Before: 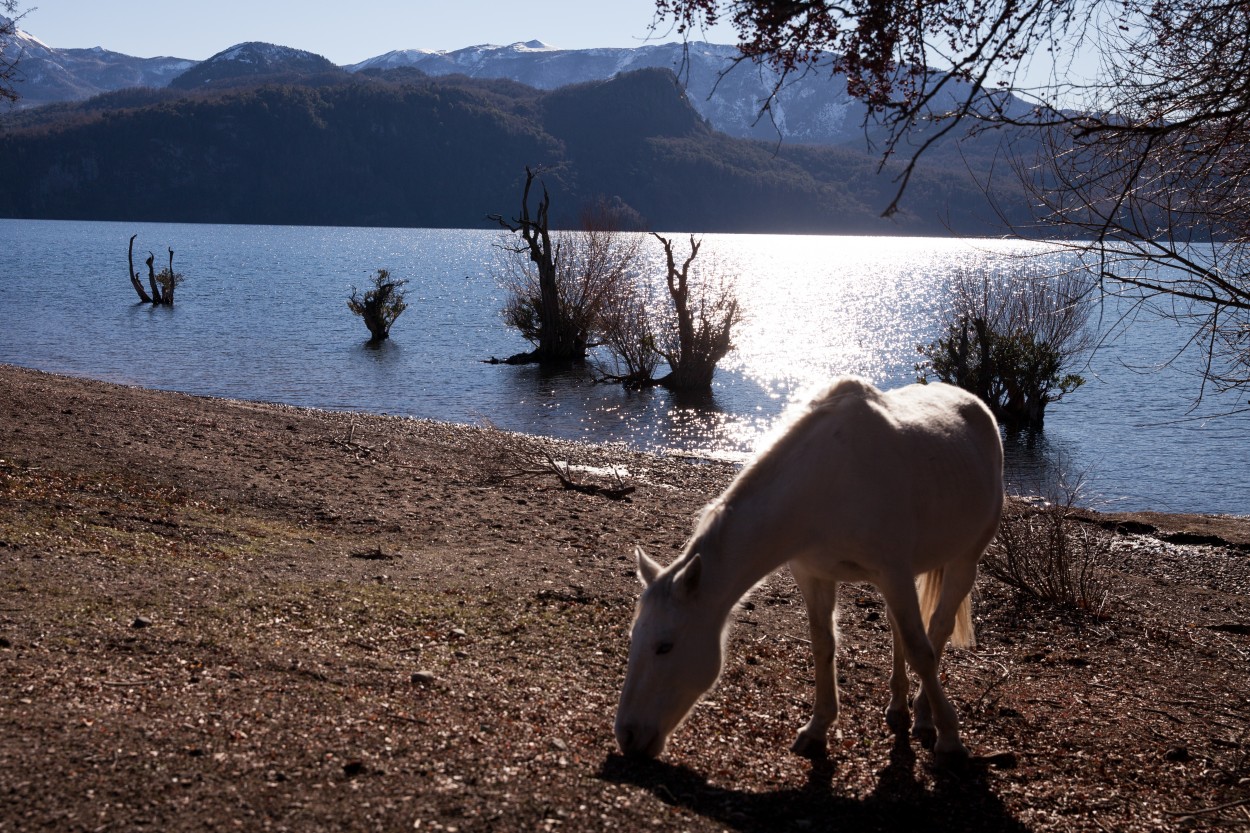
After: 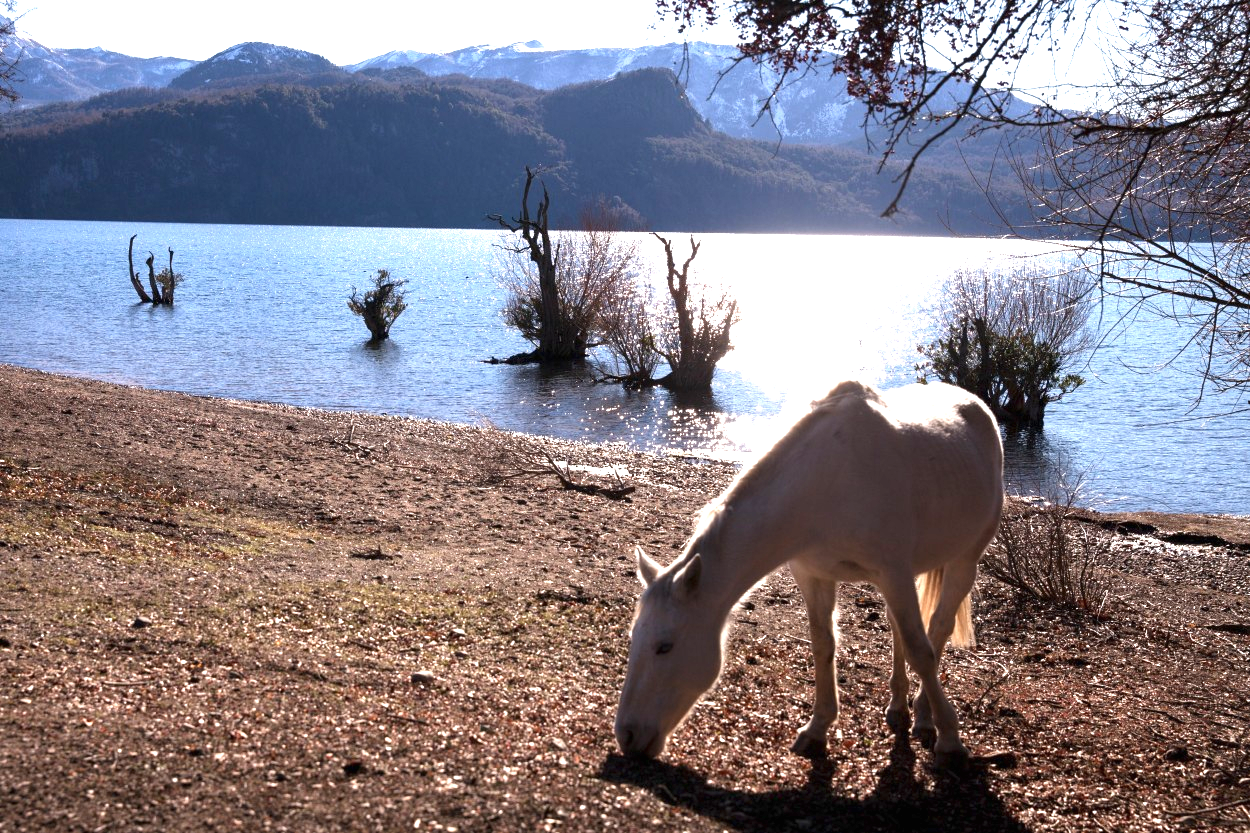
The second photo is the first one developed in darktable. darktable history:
exposure: black level correction 0, exposure 1.441 EV, compensate highlight preservation false
